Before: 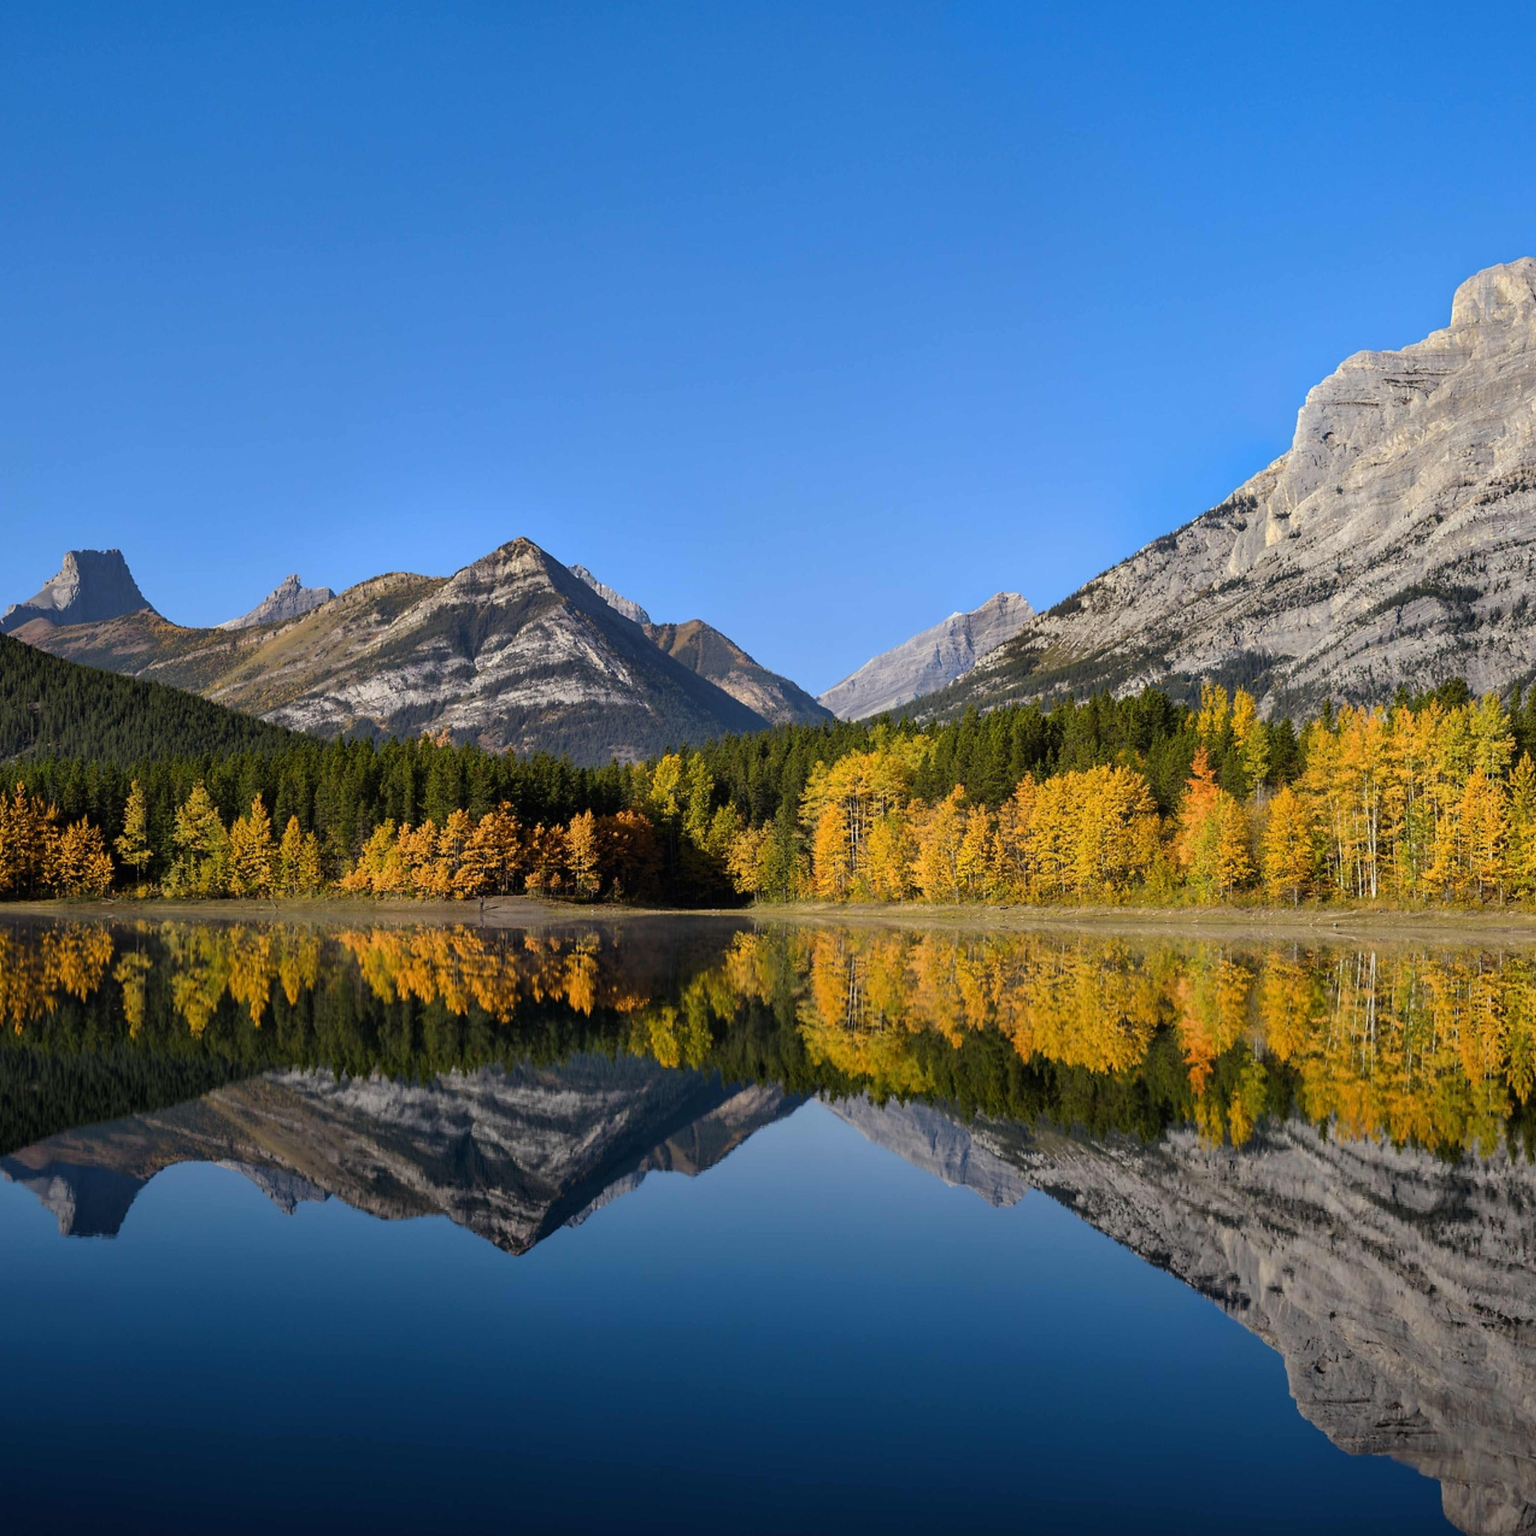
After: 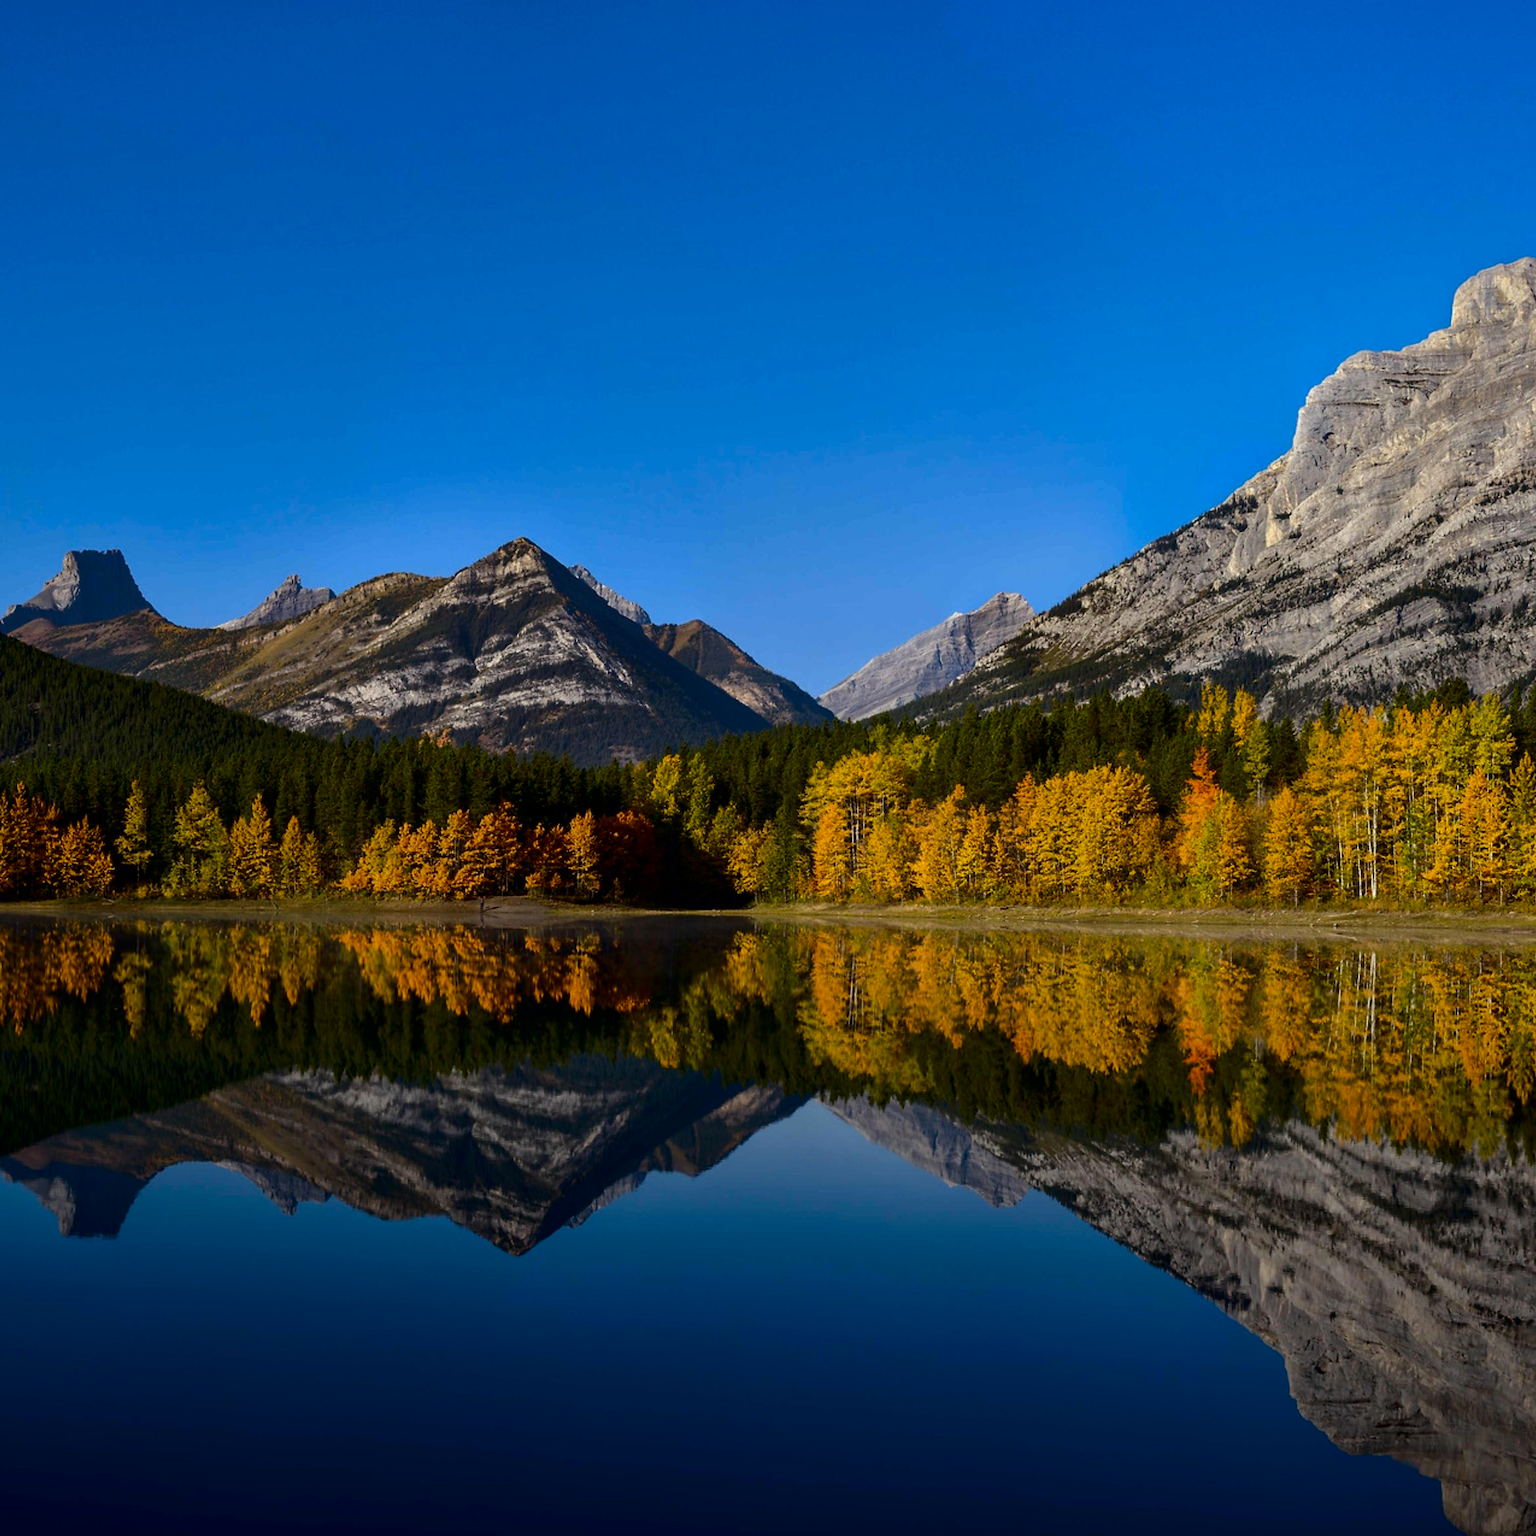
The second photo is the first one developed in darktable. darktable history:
contrast brightness saturation: contrast 0.1, brightness -0.265, saturation 0.145
